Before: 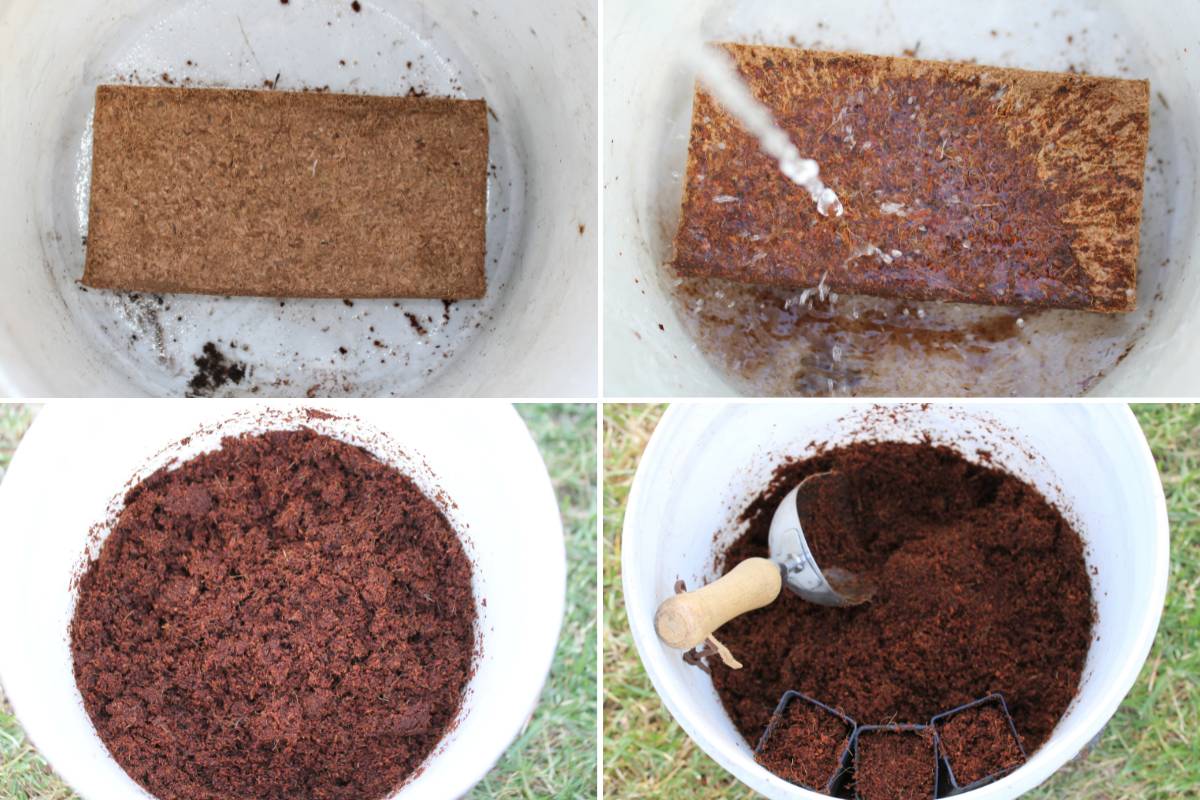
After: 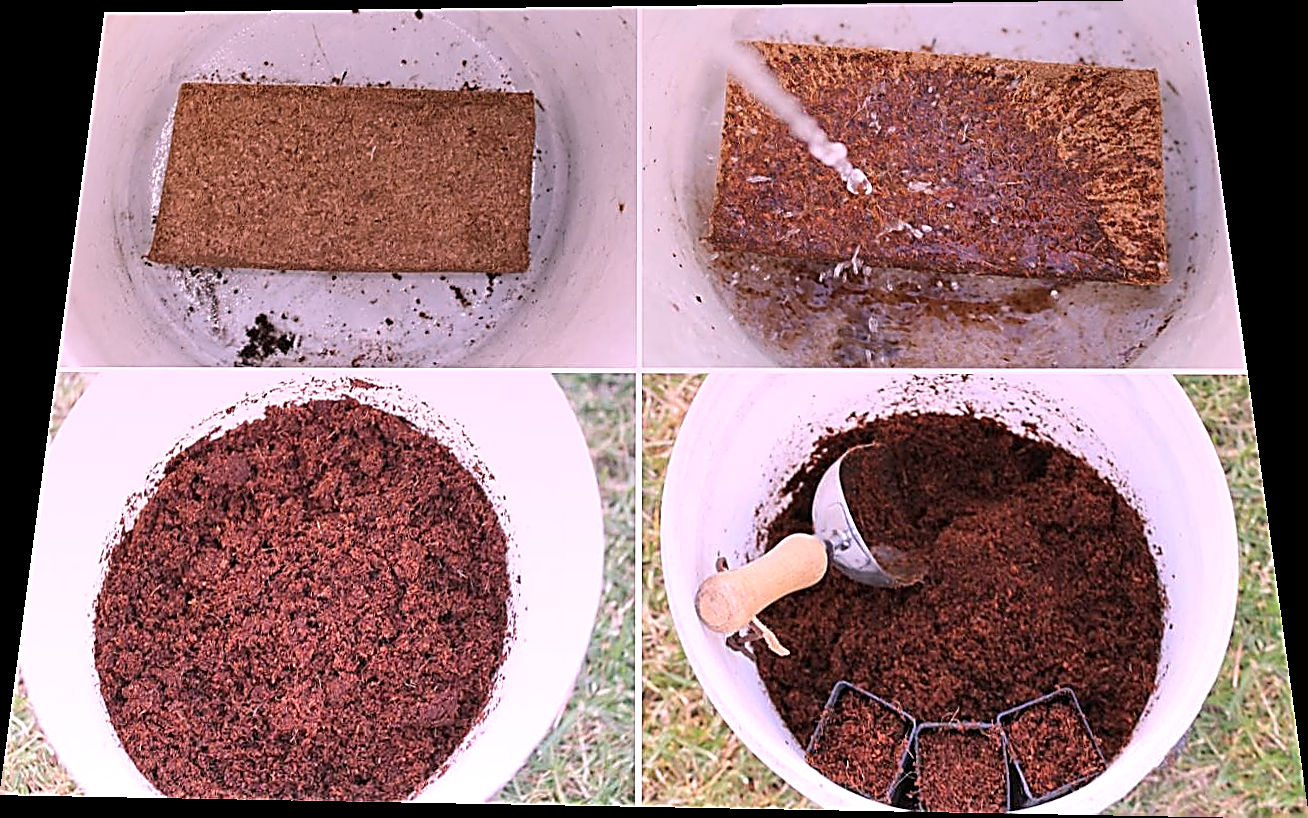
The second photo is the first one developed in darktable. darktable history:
rotate and perspective: rotation 0.128°, lens shift (vertical) -0.181, lens shift (horizontal) -0.044, shear 0.001, automatic cropping off
white balance: red 1.188, blue 1.11
sharpen: amount 1.861
shadows and highlights: shadows 37.27, highlights -28.18, soften with gaussian
graduated density: on, module defaults
